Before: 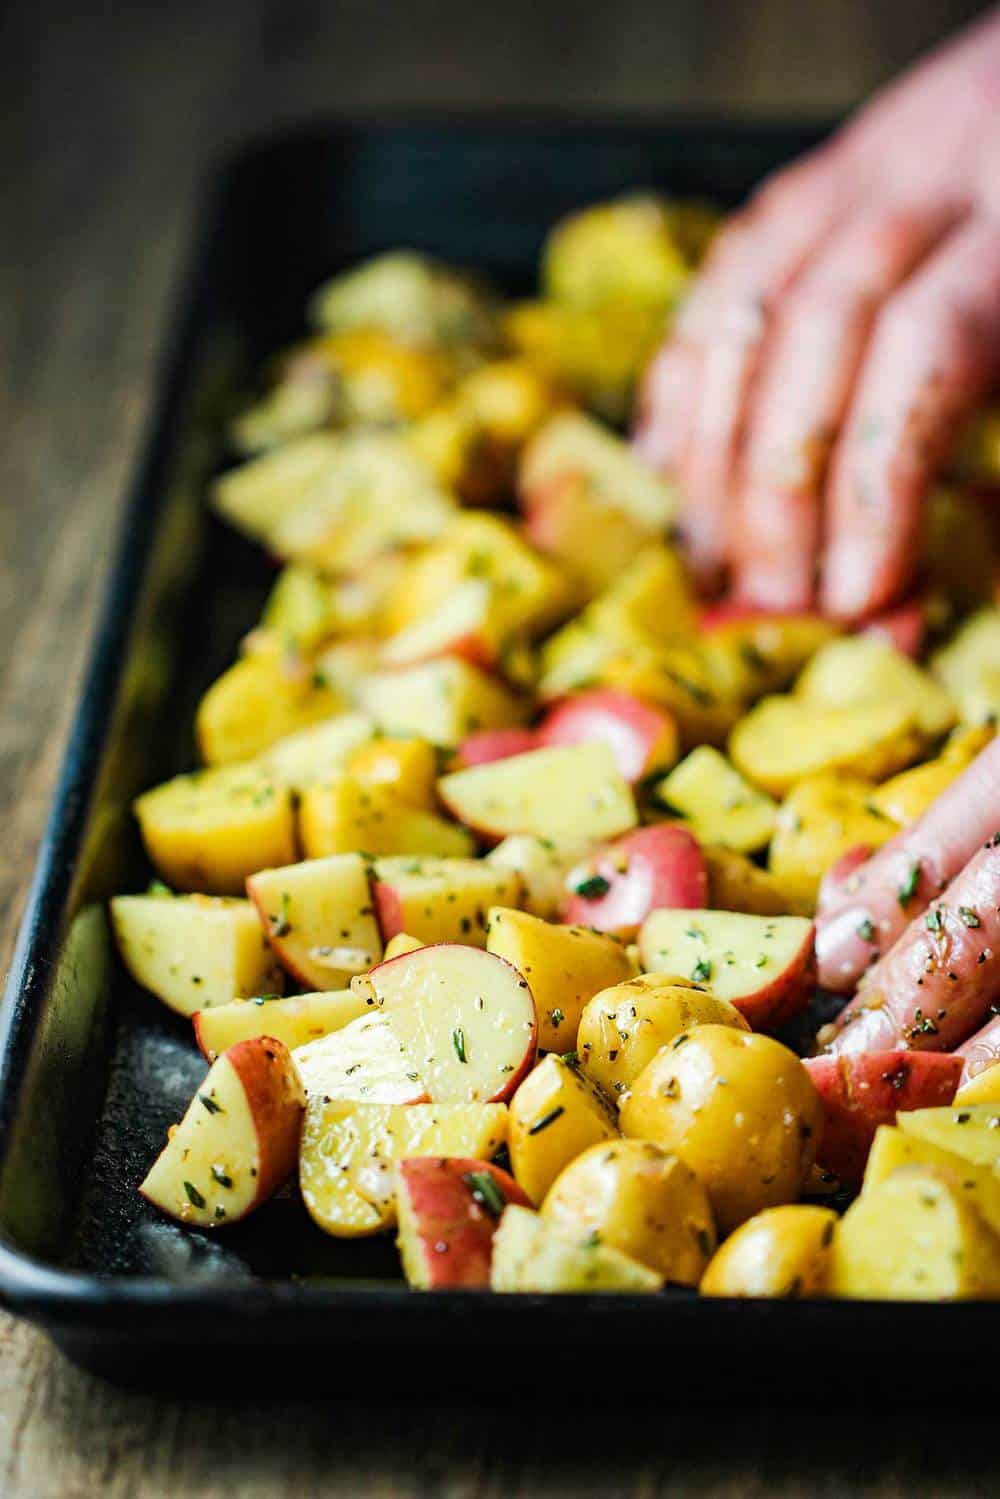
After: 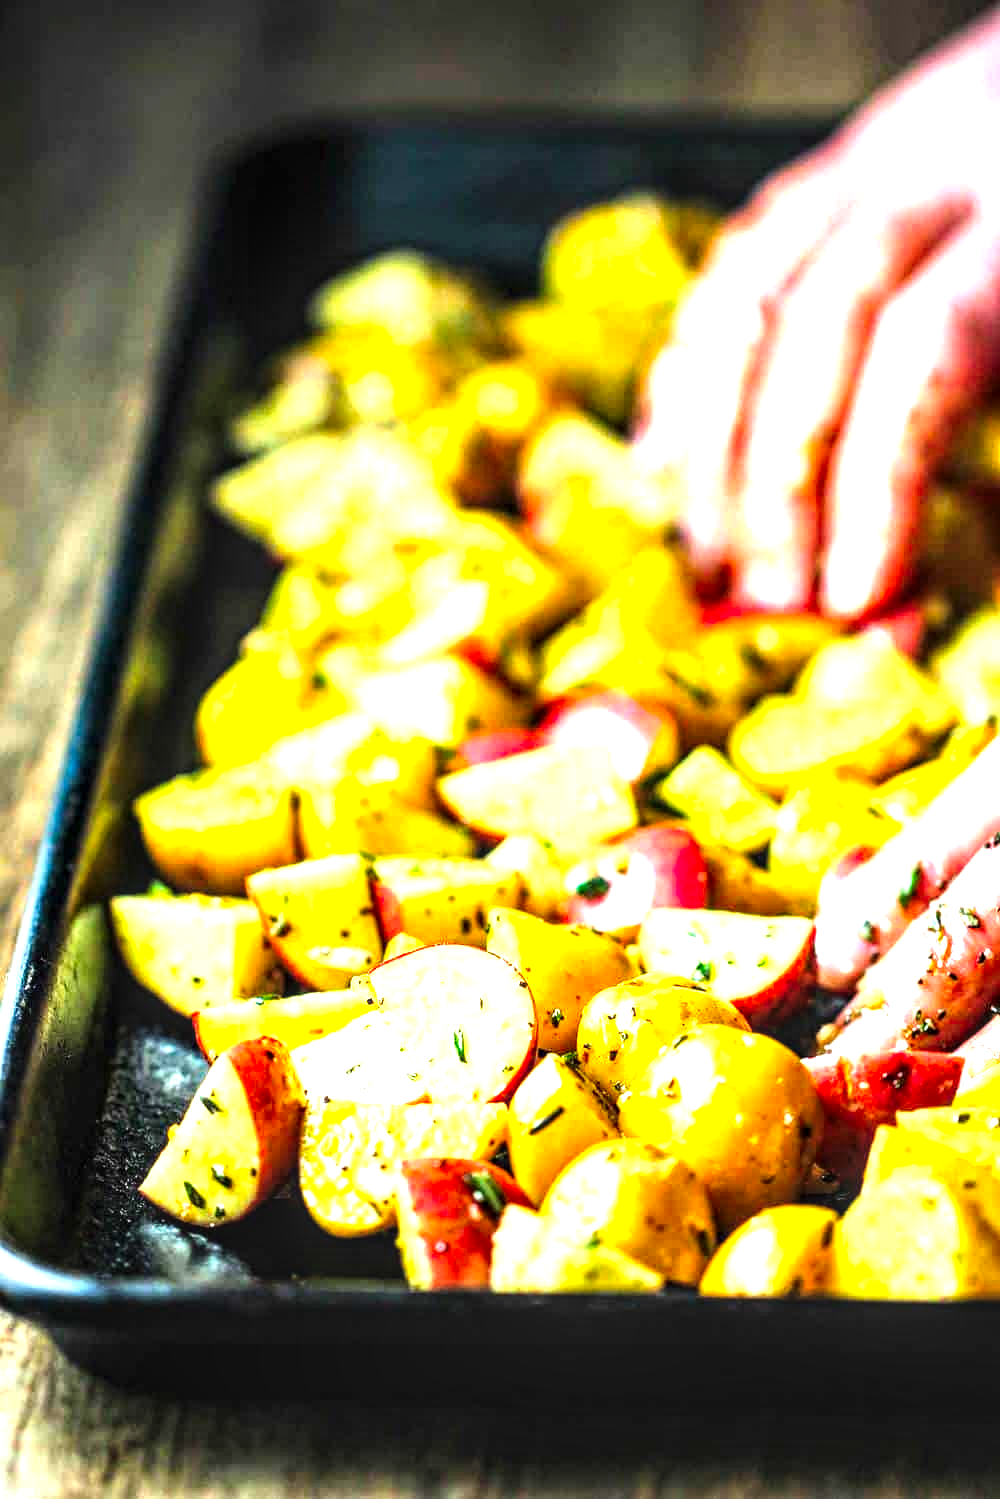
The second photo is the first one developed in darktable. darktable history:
exposure: black level correction -0.005, exposure 0.629 EV, compensate exposure bias true, compensate highlight preservation false
tone equalizer: -8 EV -0.74 EV, -7 EV -0.724 EV, -6 EV -0.617 EV, -5 EV -0.375 EV, -3 EV 0.373 EV, -2 EV 0.6 EV, -1 EV 0.675 EV, +0 EV 0.734 EV, mask exposure compensation -0.494 EV
local contrast: highlights 60%, shadows 60%, detail 160%
tone curve: curves: ch0 [(0, 0) (0.003, 0.003) (0.011, 0.011) (0.025, 0.025) (0.044, 0.044) (0.069, 0.068) (0.1, 0.098) (0.136, 0.134) (0.177, 0.175) (0.224, 0.221) (0.277, 0.273) (0.335, 0.33) (0.399, 0.393) (0.468, 0.461) (0.543, 0.546) (0.623, 0.625) (0.709, 0.711) (0.801, 0.802) (0.898, 0.898) (1, 1)], color space Lab, linked channels, preserve colors none
color correction: highlights b* 0.066, saturation 1.36
